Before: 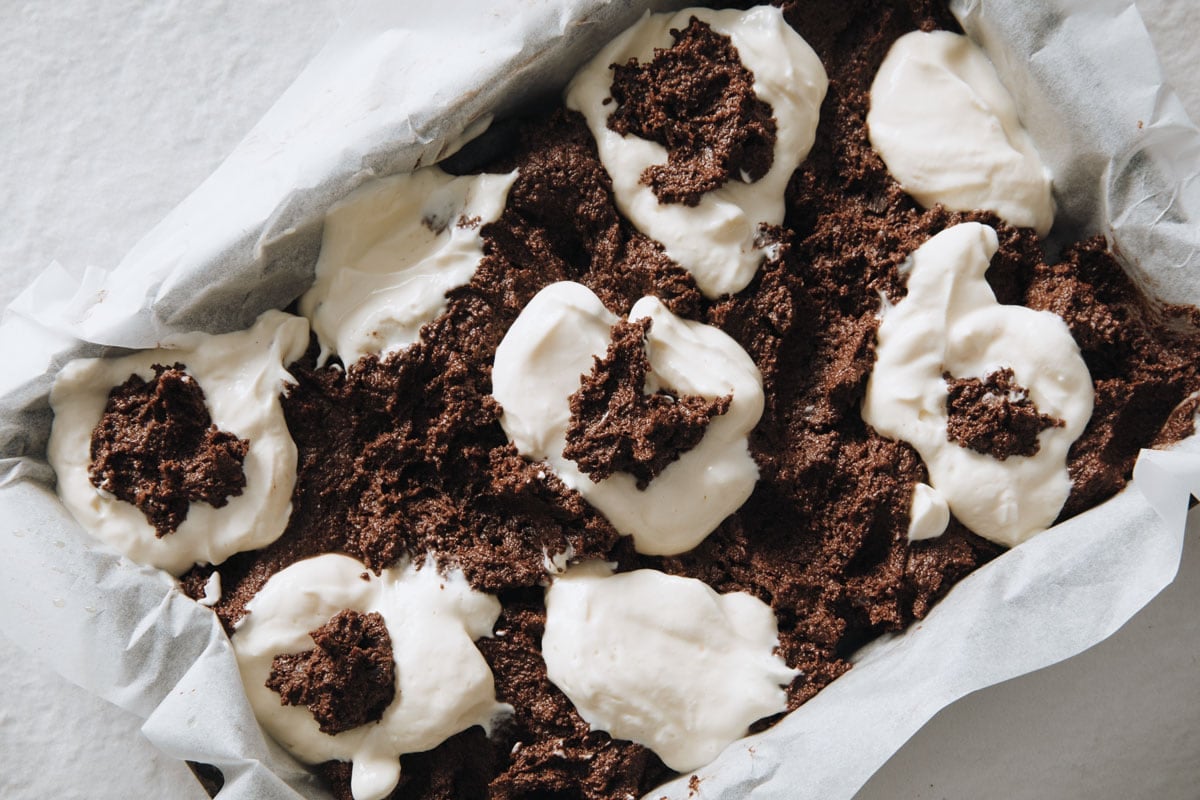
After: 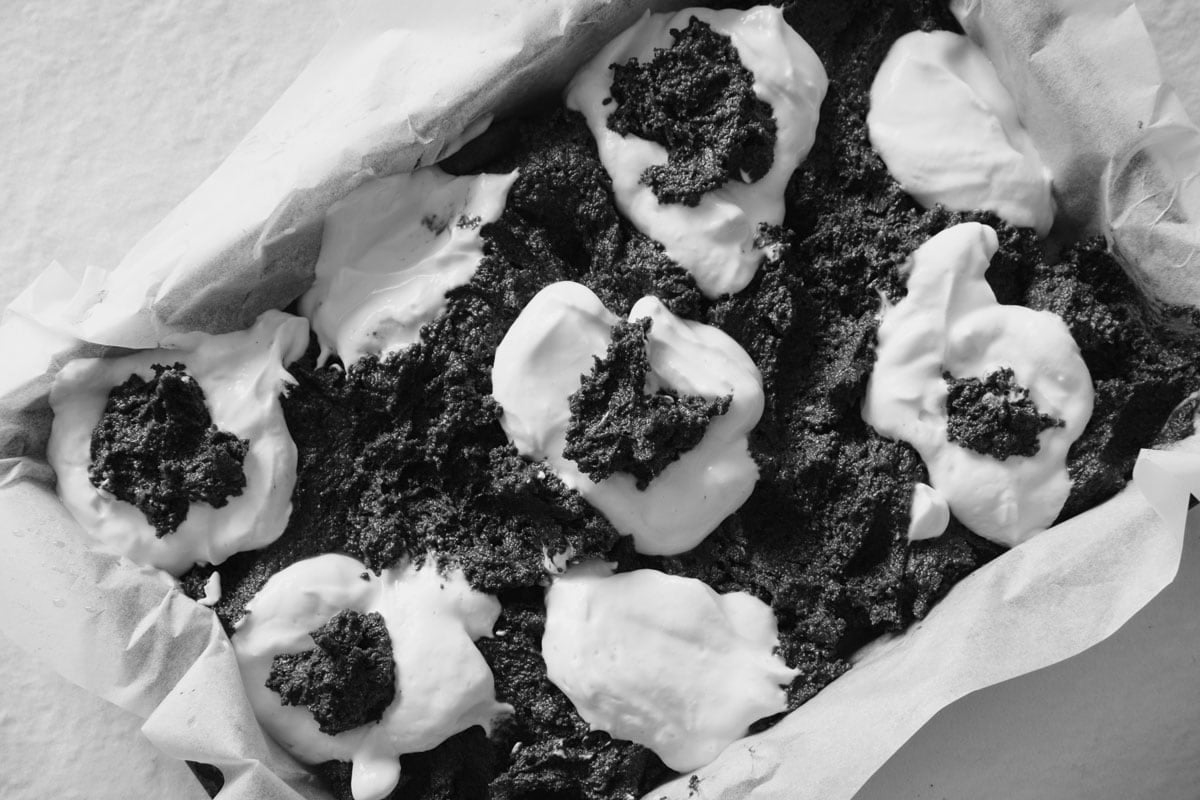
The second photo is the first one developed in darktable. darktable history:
color calibration: output gray [0.267, 0.423, 0.267, 0], illuminant same as pipeline (D50), adaptation none (bypass)
